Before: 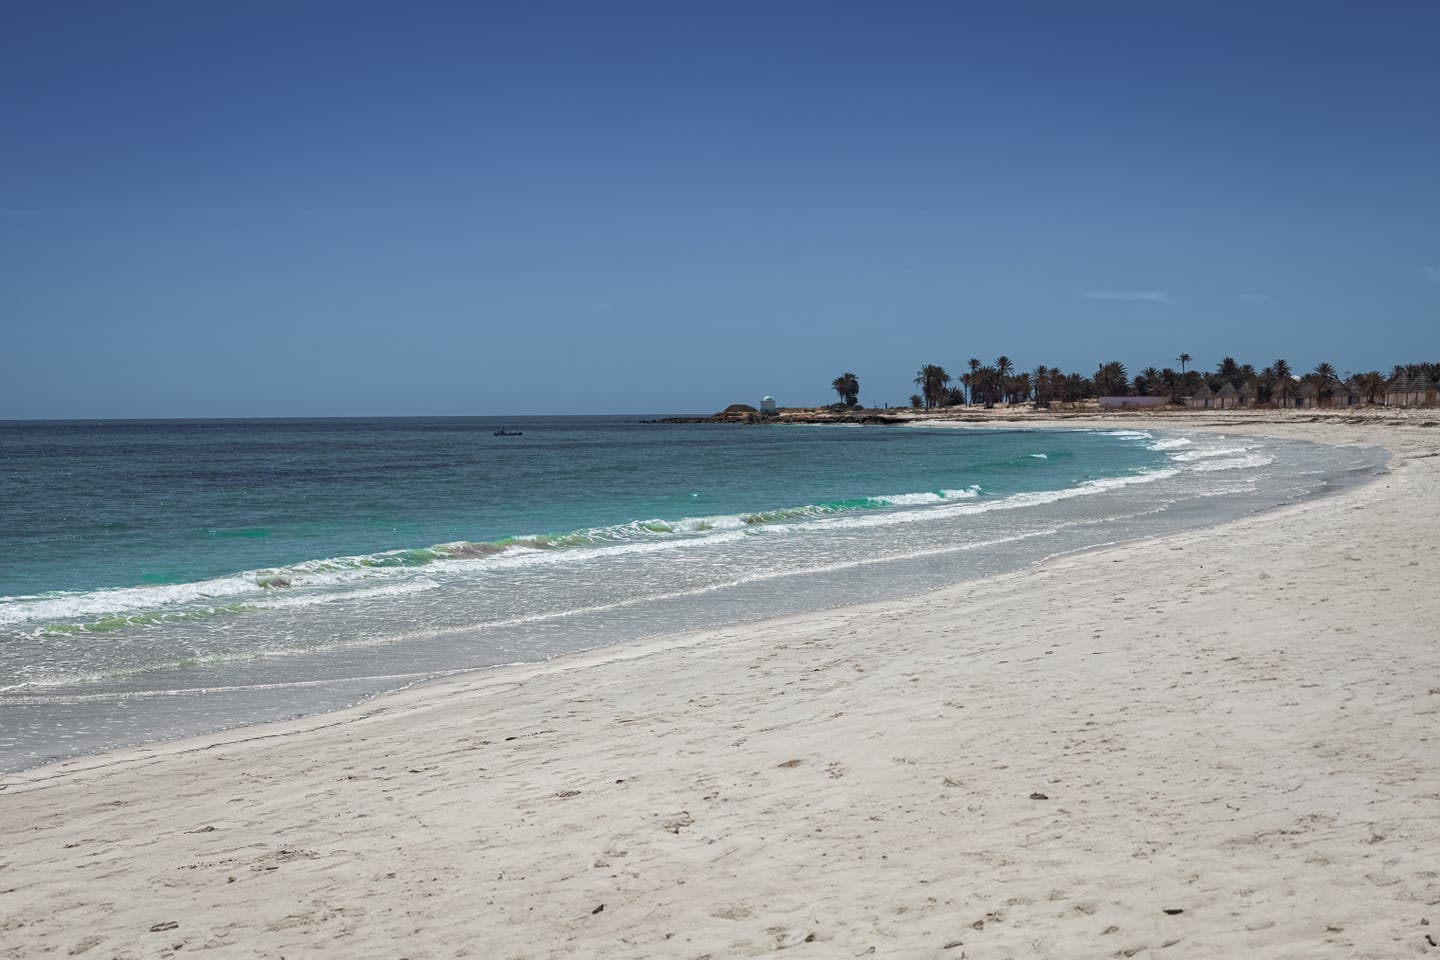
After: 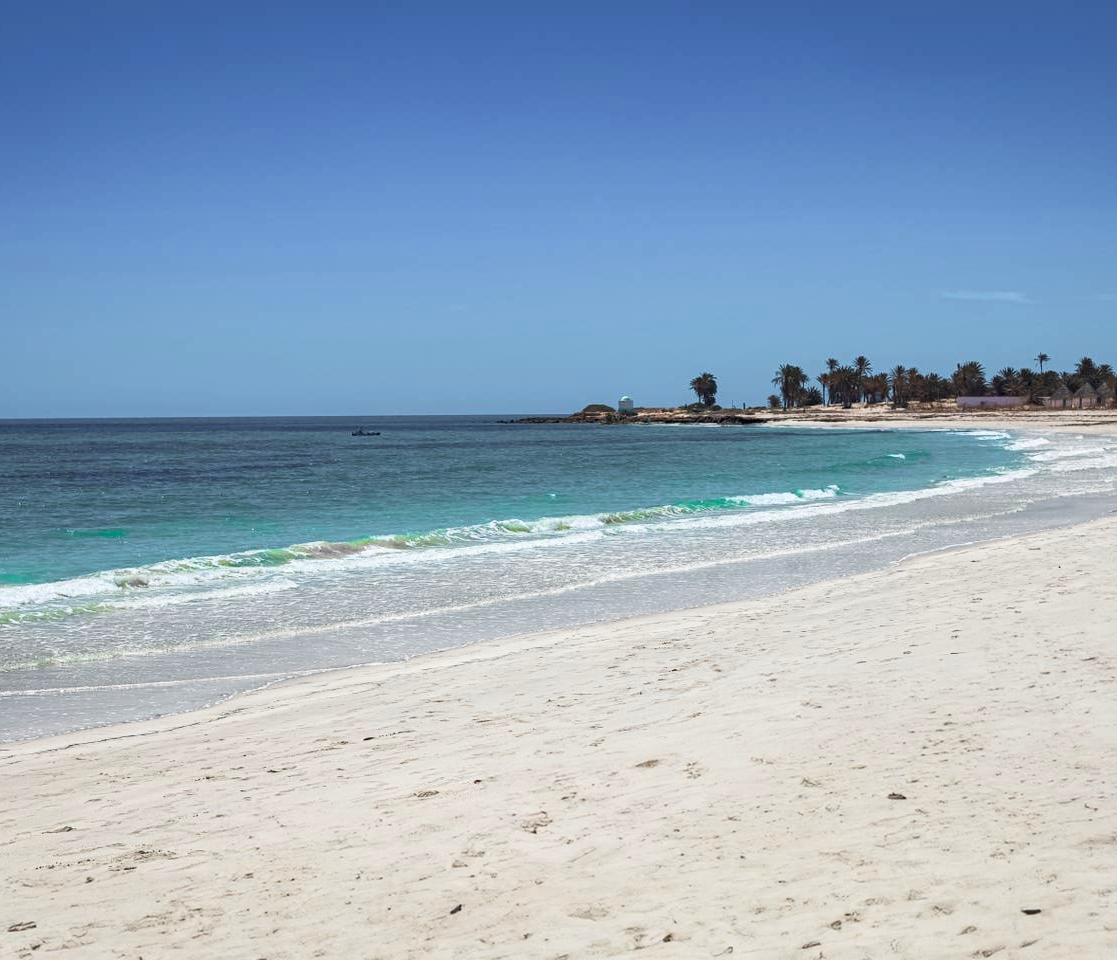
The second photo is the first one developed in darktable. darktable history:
contrast brightness saturation: contrast 0.202, brightness 0.162, saturation 0.219
crop: left 9.871%, right 12.539%
